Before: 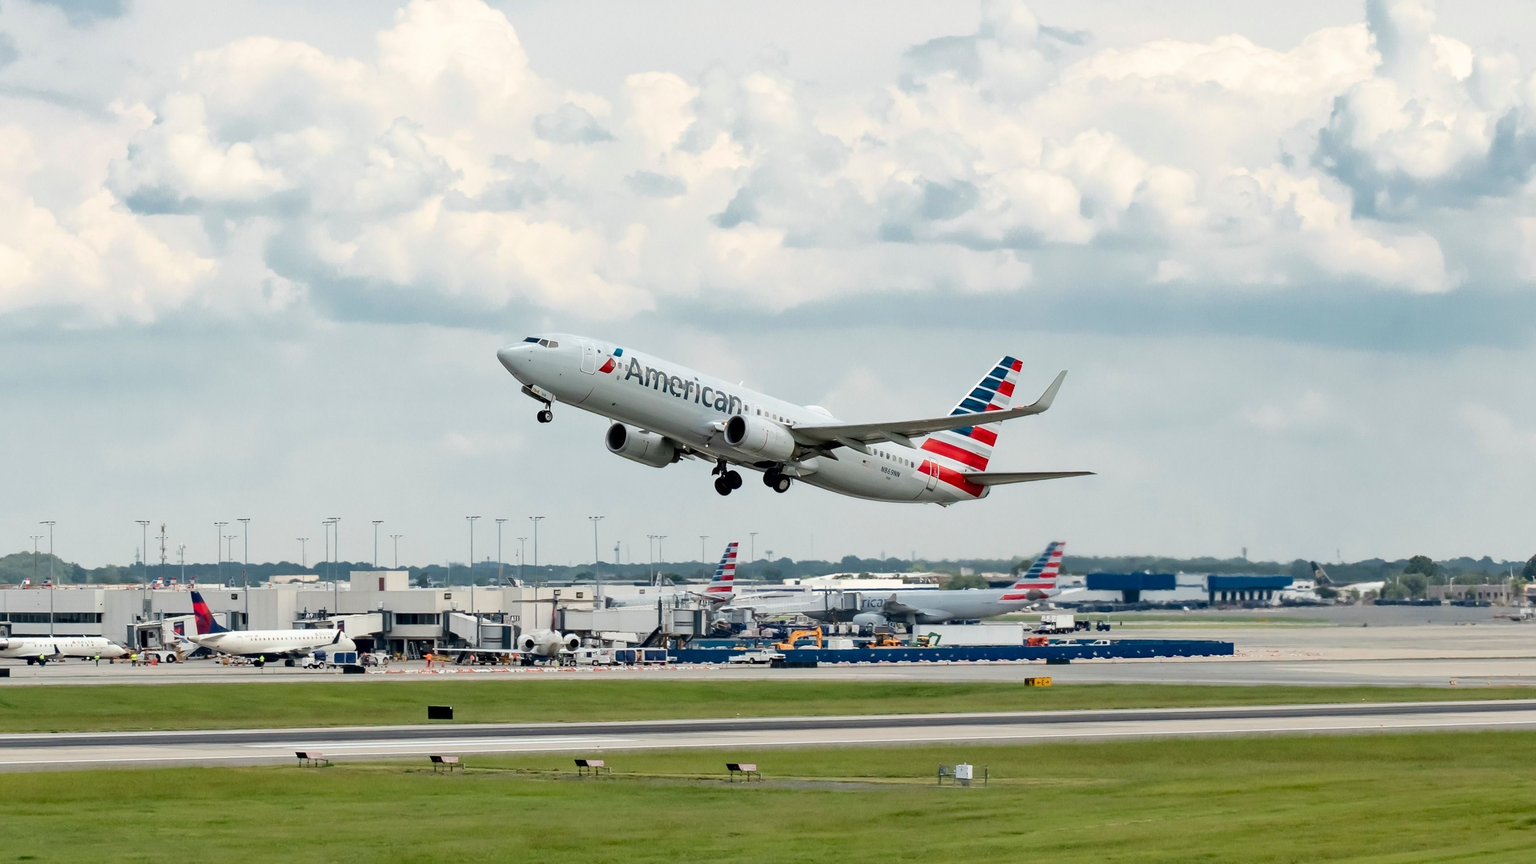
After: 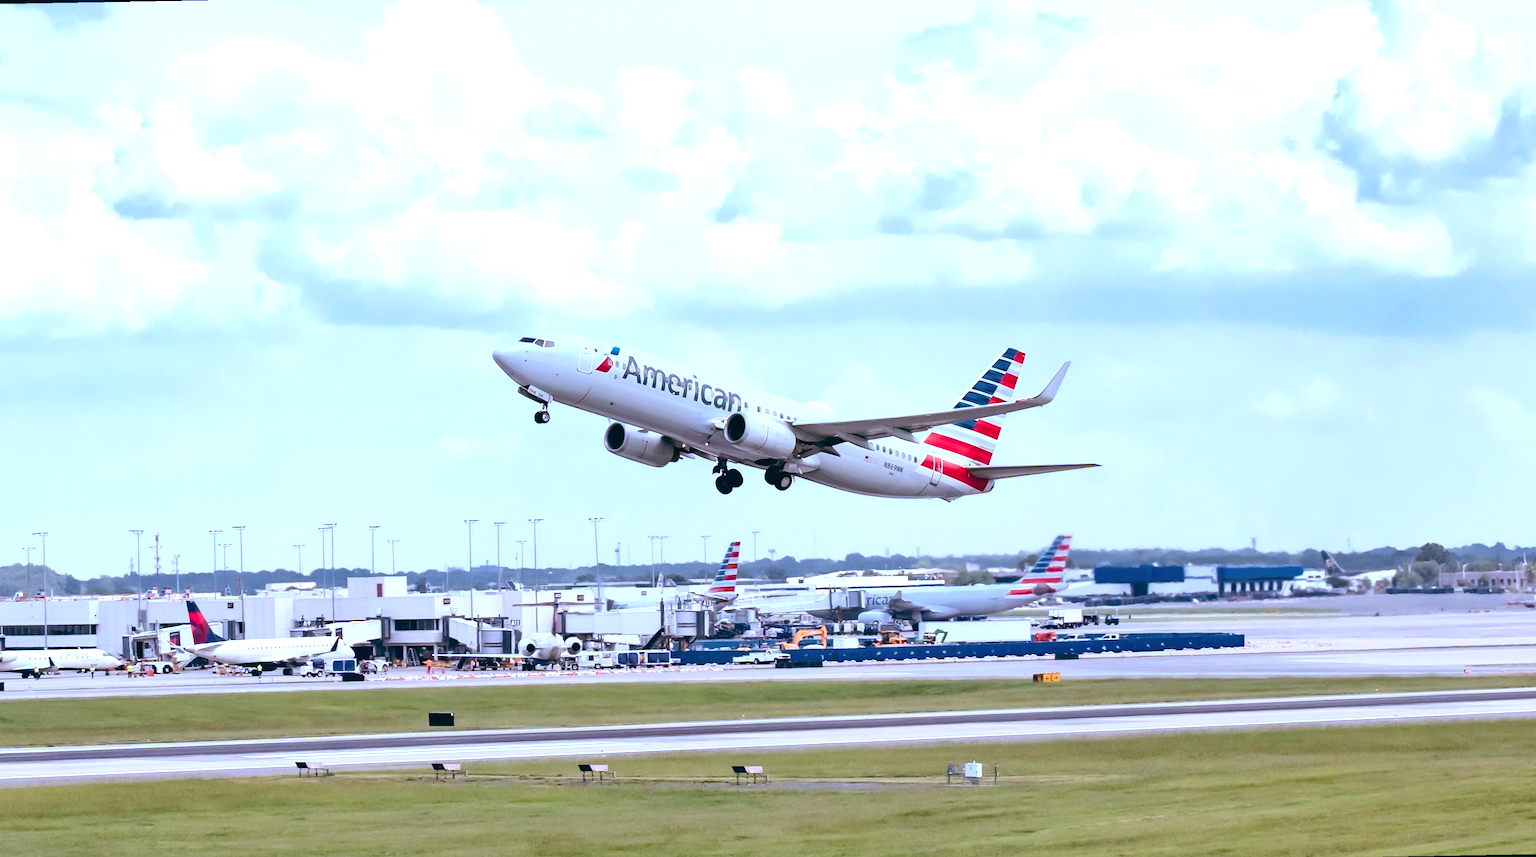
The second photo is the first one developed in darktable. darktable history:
color correction: highlights a* 15.46, highlights b* -20.56
white balance: red 0.984, blue 1.059
rotate and perspective: rotation -1°, crop left 0.011, crop right 0.989, crop top 0.025, crop bottom 0.975
exposure: black level correction 0, exposure 0.7 EV, compensate exposure bias true, compensate highlight preservation false
color balance: lift [1.003, 0.993, 1.001, 1.007], gamma [1.018, 1.072, 0.959, 0.928], gain [0.974, 0.873, 1.031, 1.127]
